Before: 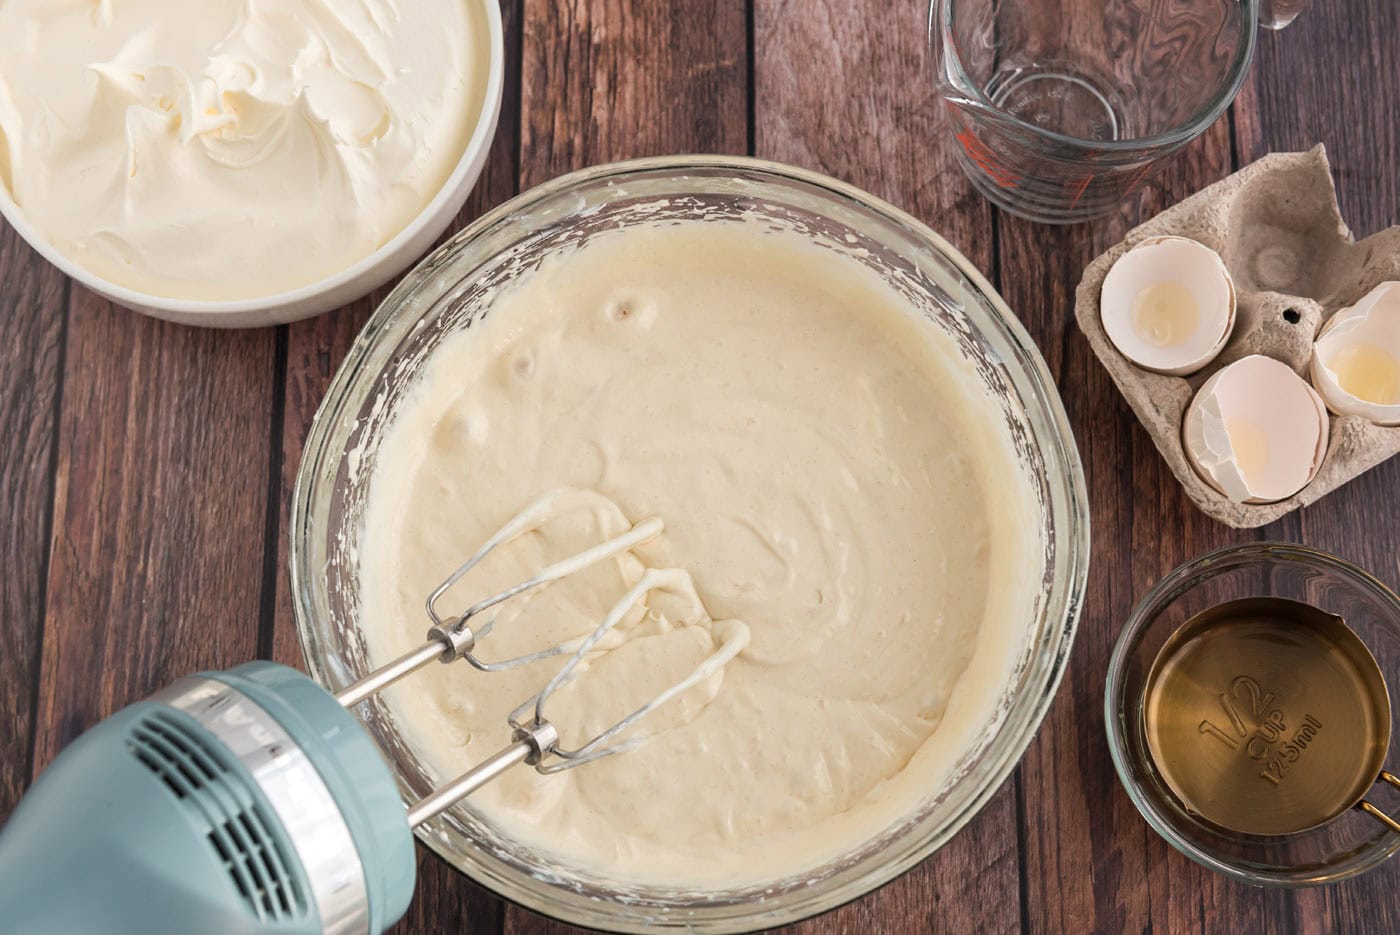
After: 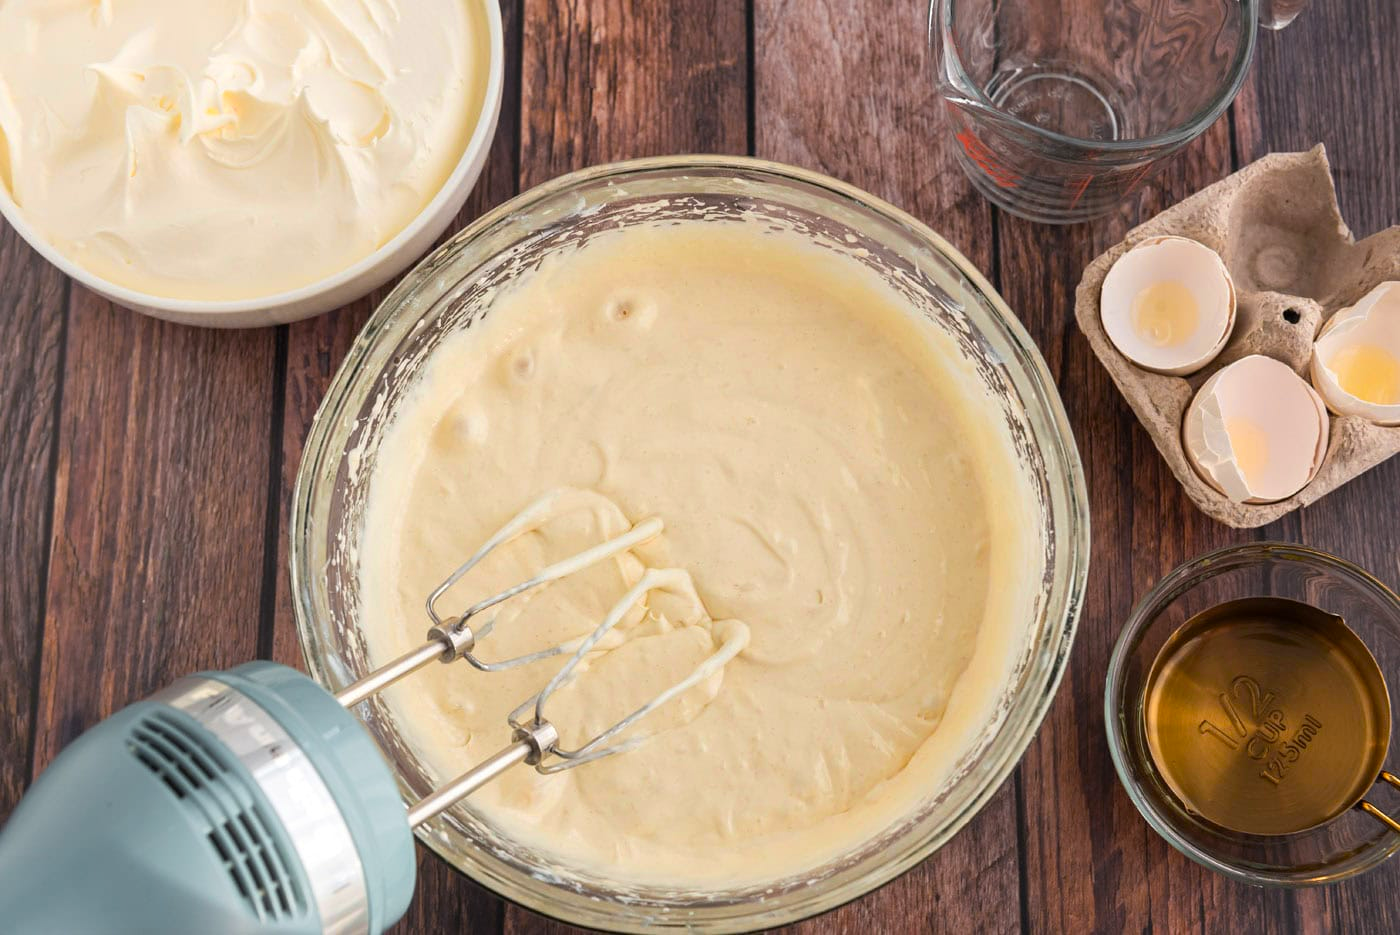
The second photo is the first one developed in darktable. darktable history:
color zones: curves: ch0 [(0.224, 0.526) (0.75, 0.5)]; ch1 [(0.055, 0.526) (0.224, 0.761) (0.377, 0.526) (0.75, 0.5)]
tone equalizer: on, module defaults
bloom: size 13.65%, threshold 98.39%, strength 4.82%
